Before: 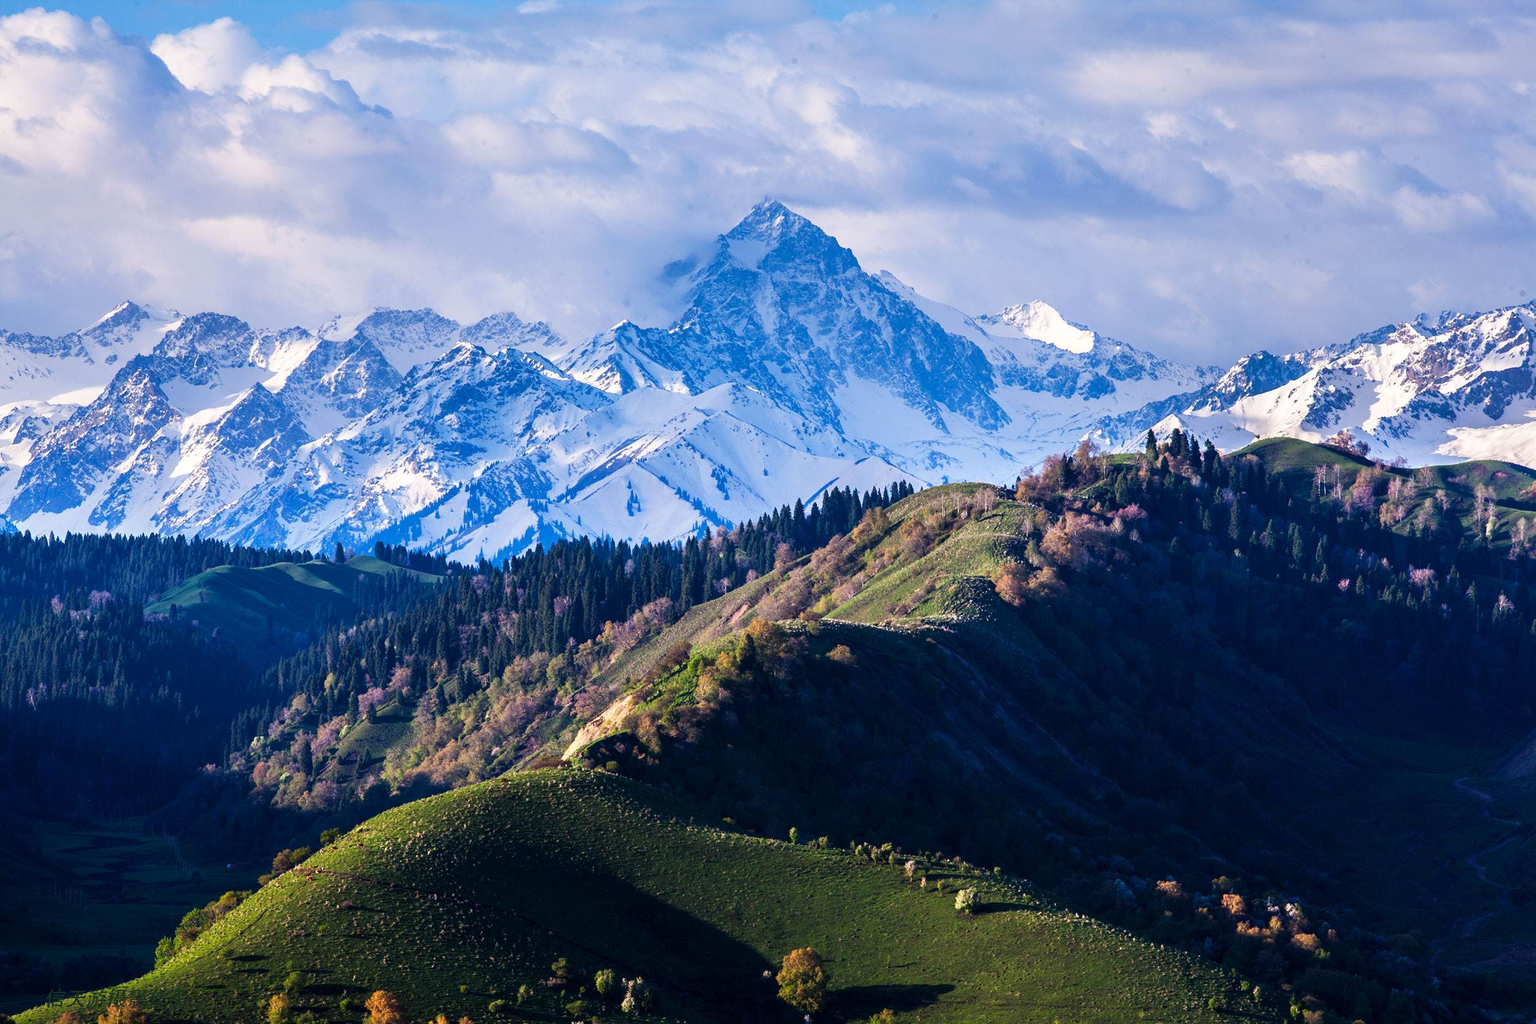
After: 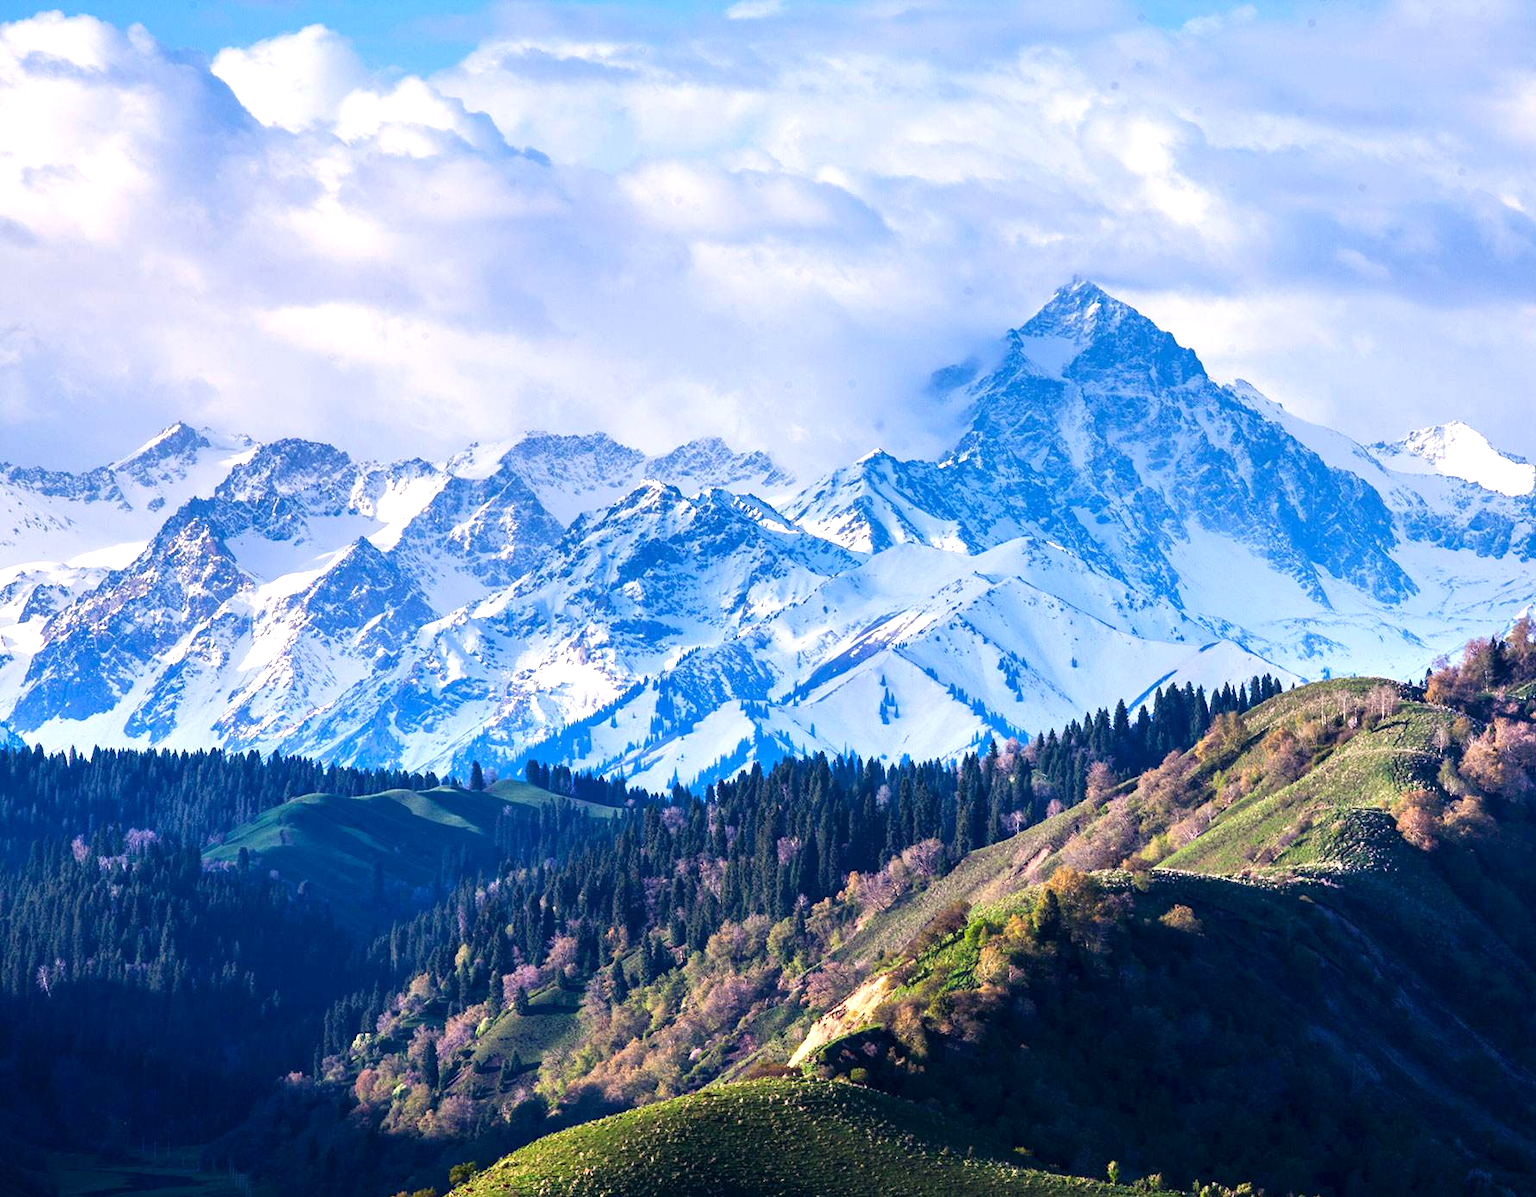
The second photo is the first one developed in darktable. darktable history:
crop: right 28.681%, bottom 16.662%
exposure: black level correction 0.001, exposure 0.499 EV, compensate exposure bias true, compensate highlight preservation false
